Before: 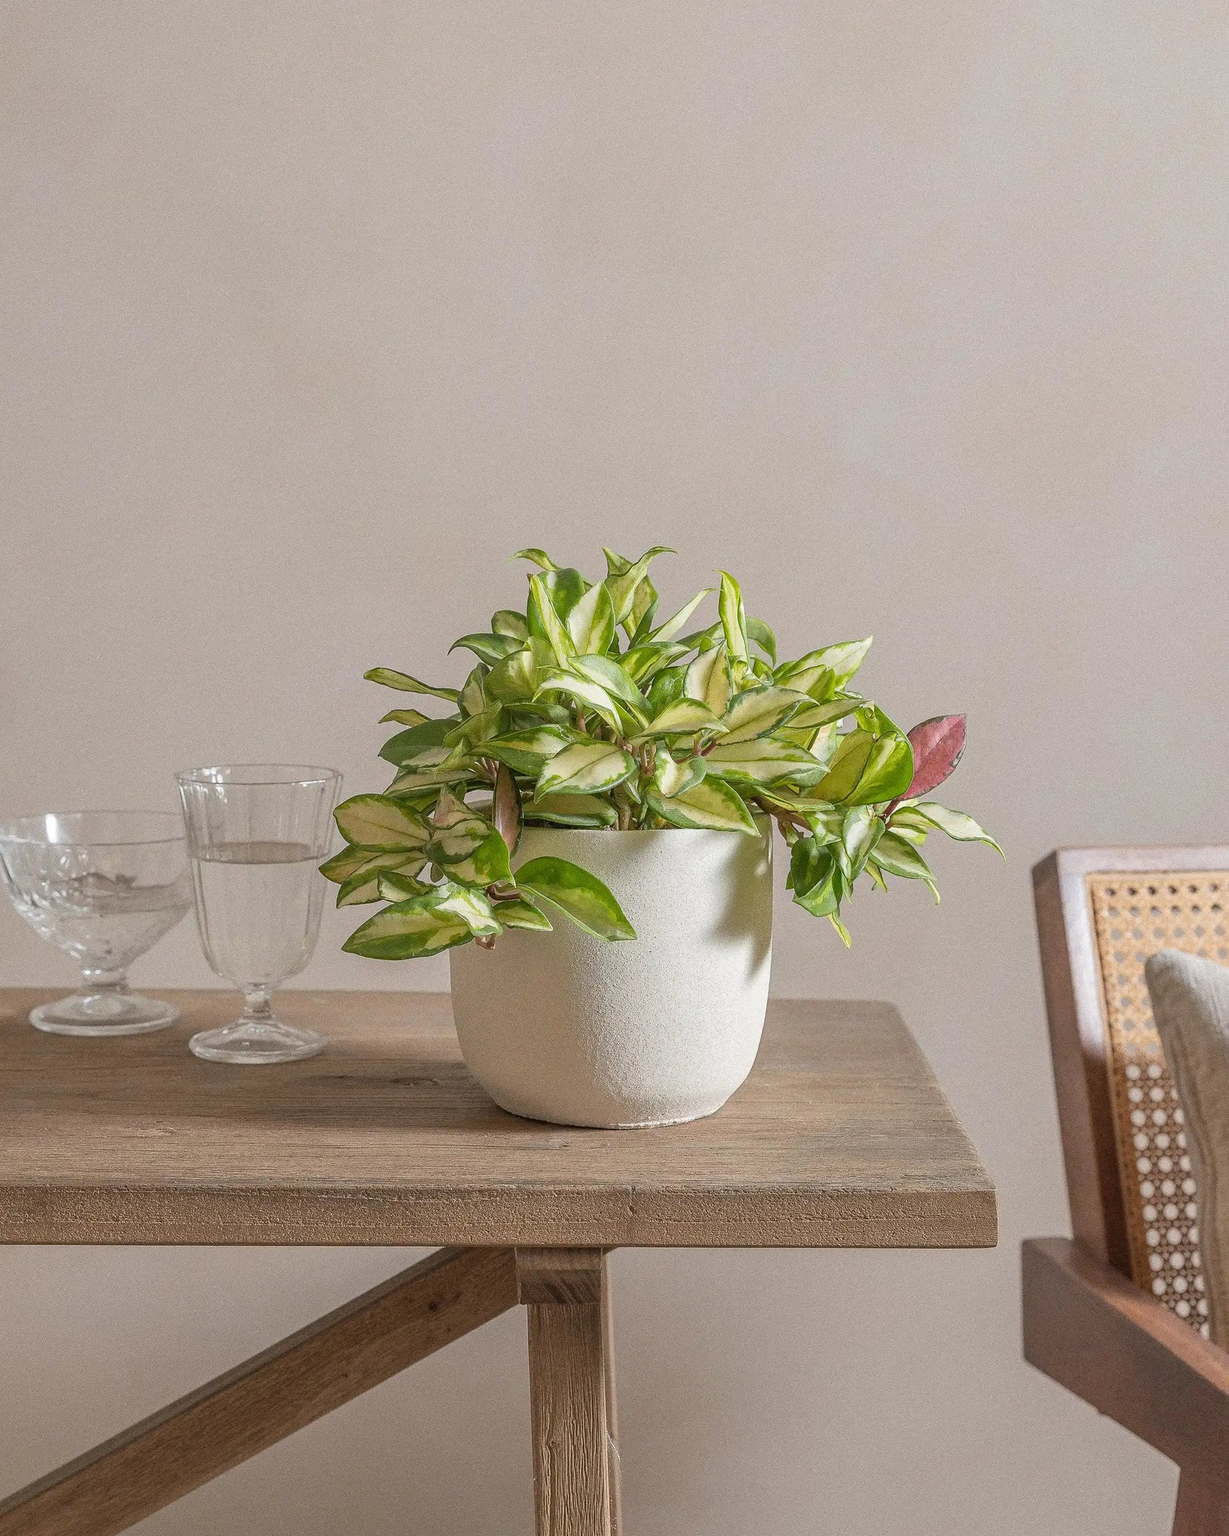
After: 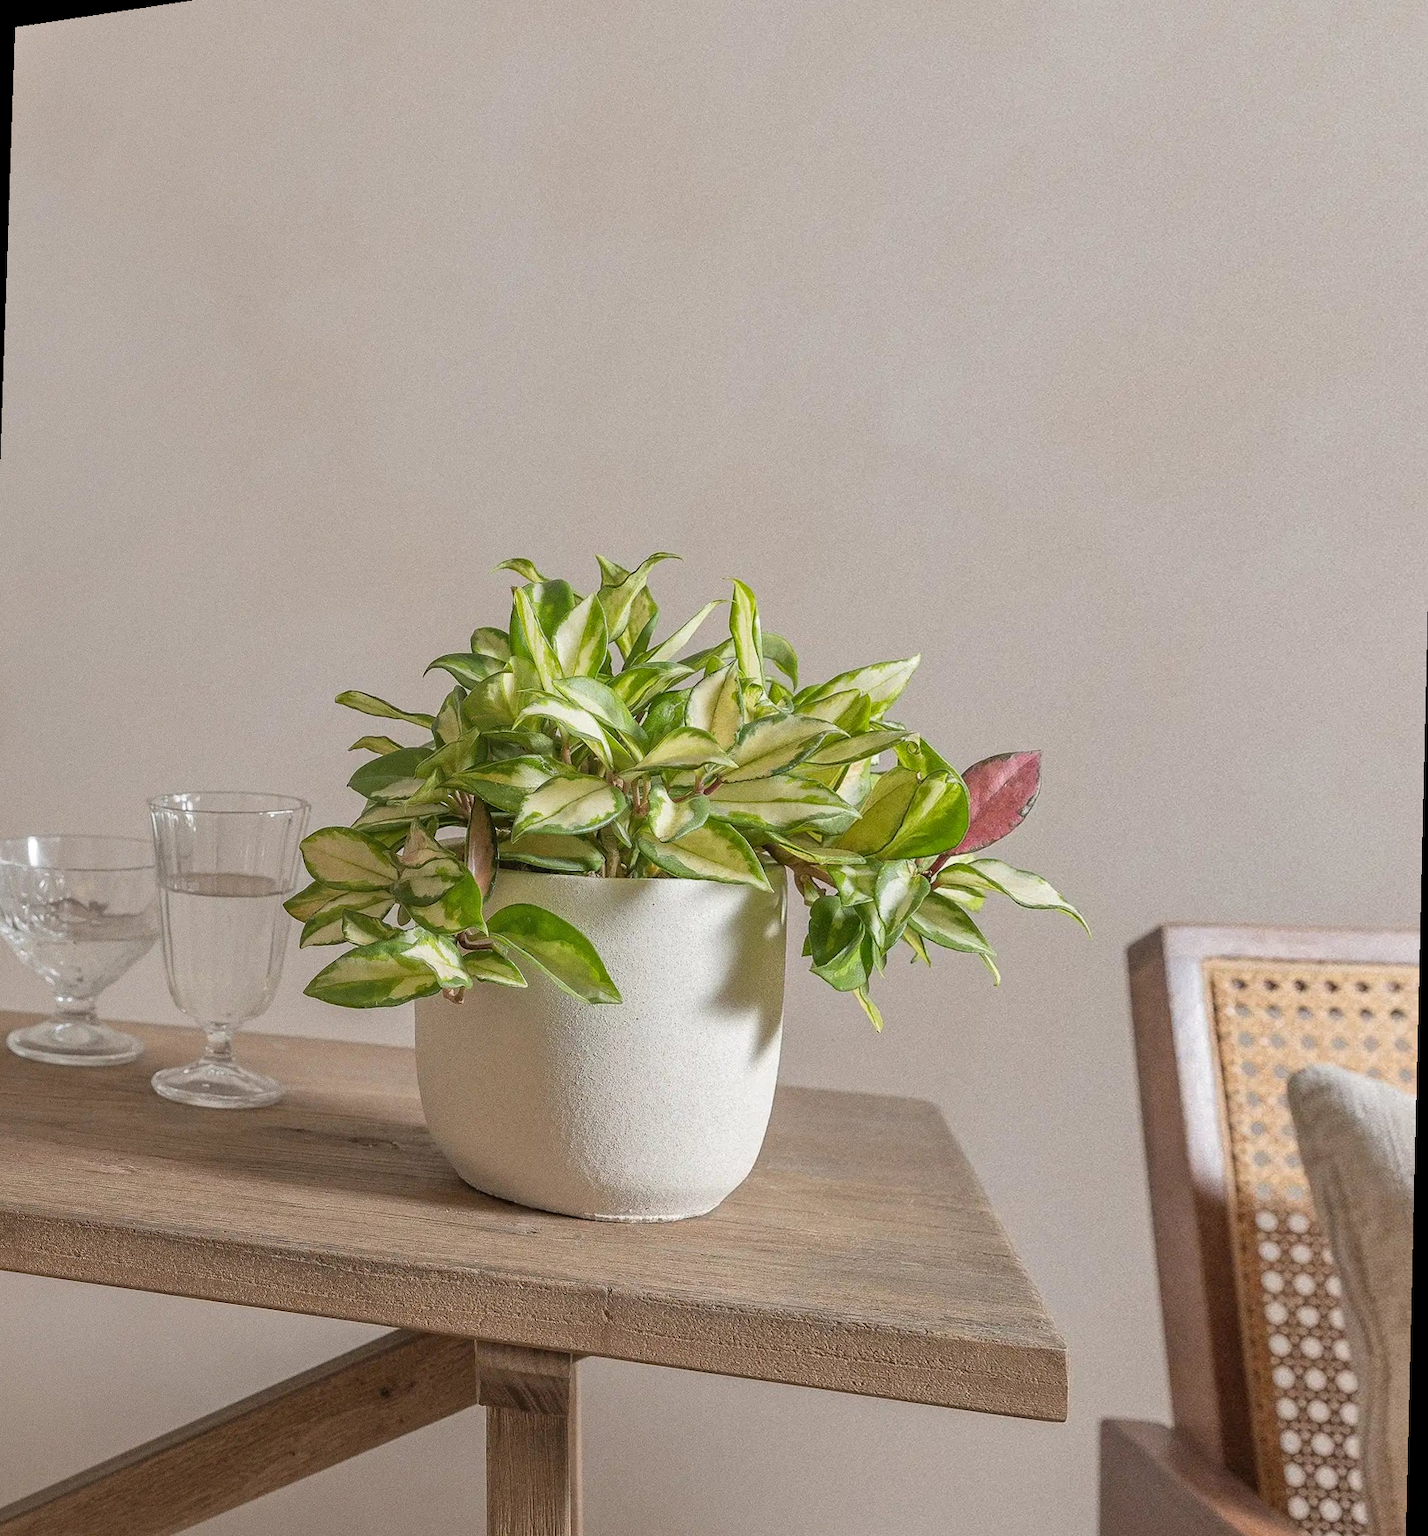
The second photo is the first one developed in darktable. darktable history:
shadows and highlights: shadows 37.27, highlights -28.18, soften with gaussian
rotate and perspective: rotation 1.69°, lens shift (vertical) -0.023, lens shift (horizontal) -0.291, crop left 0.025, crop right 0.988, crop top 0.092, crop bottom 0.842
